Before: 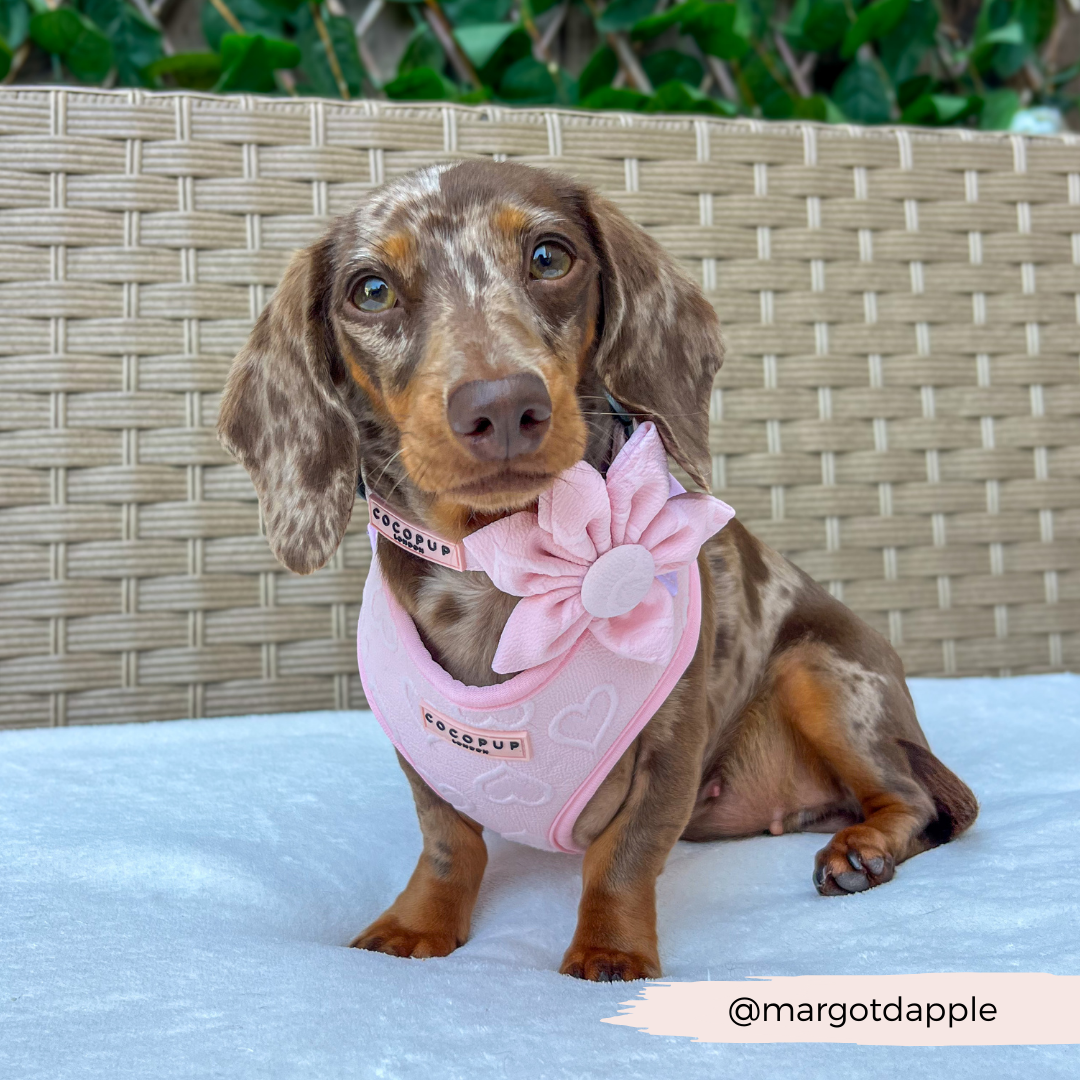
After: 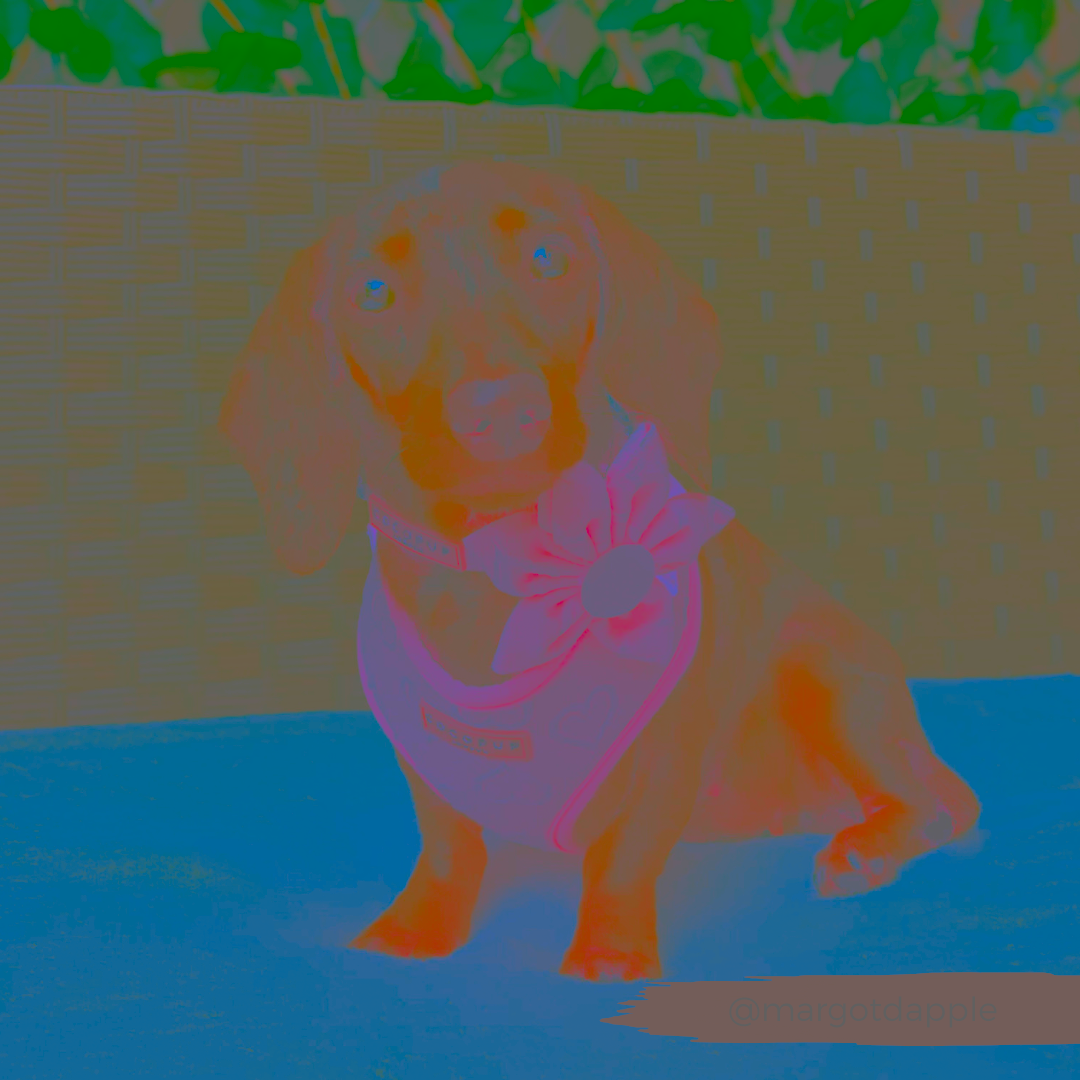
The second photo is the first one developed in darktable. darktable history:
shadows and highlights: on, module defaults
contrast brightness saturation: contrast -0.99, brightness -0.17, saturation 0.75
